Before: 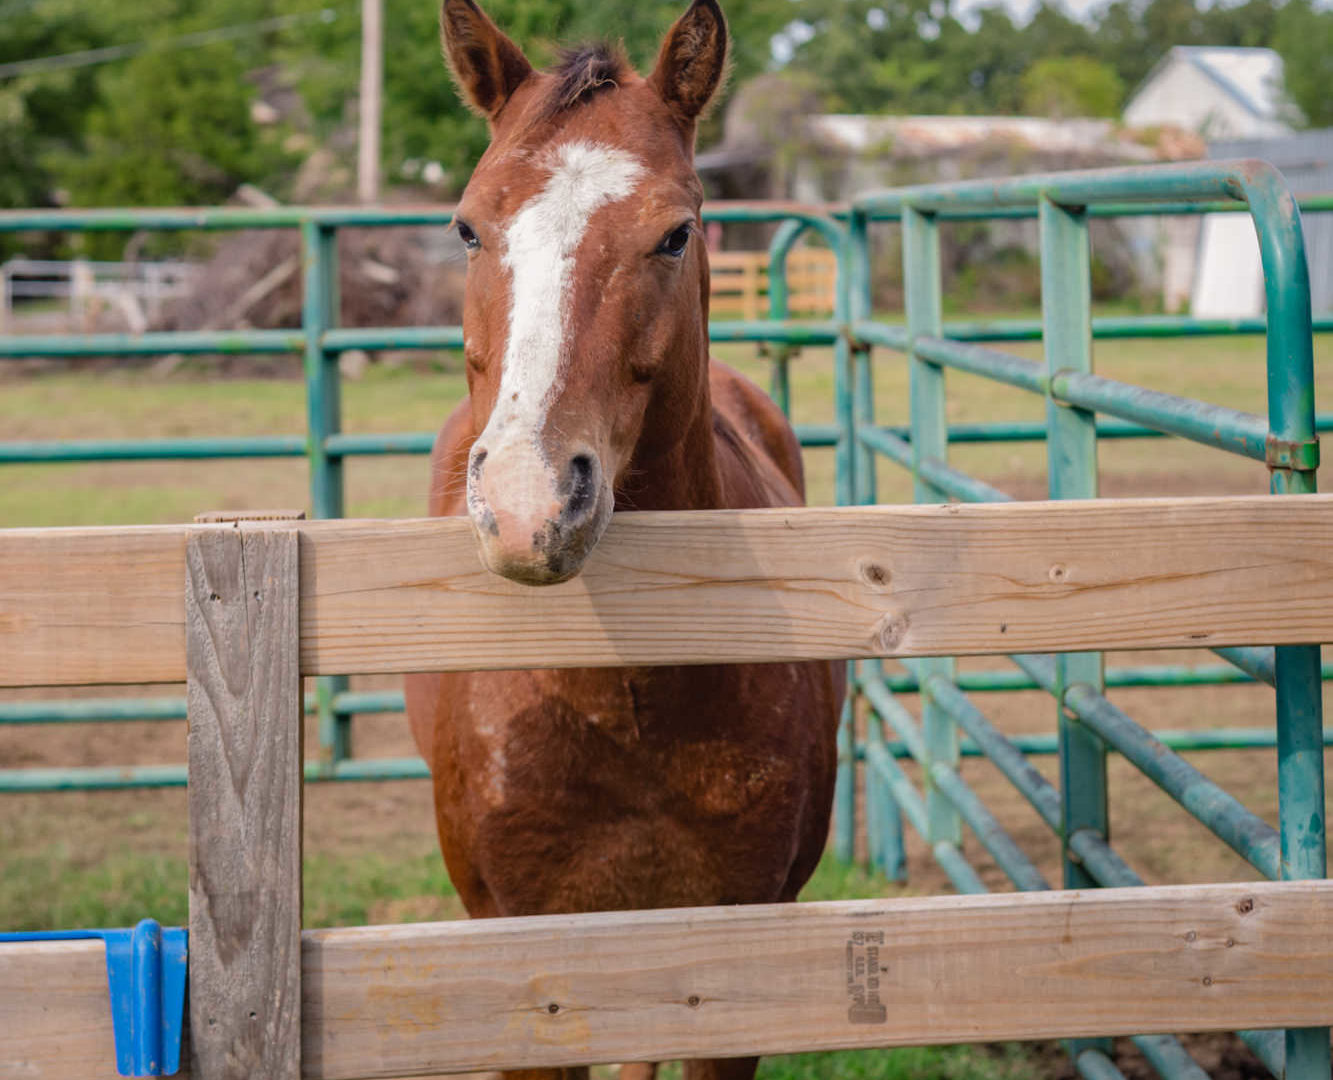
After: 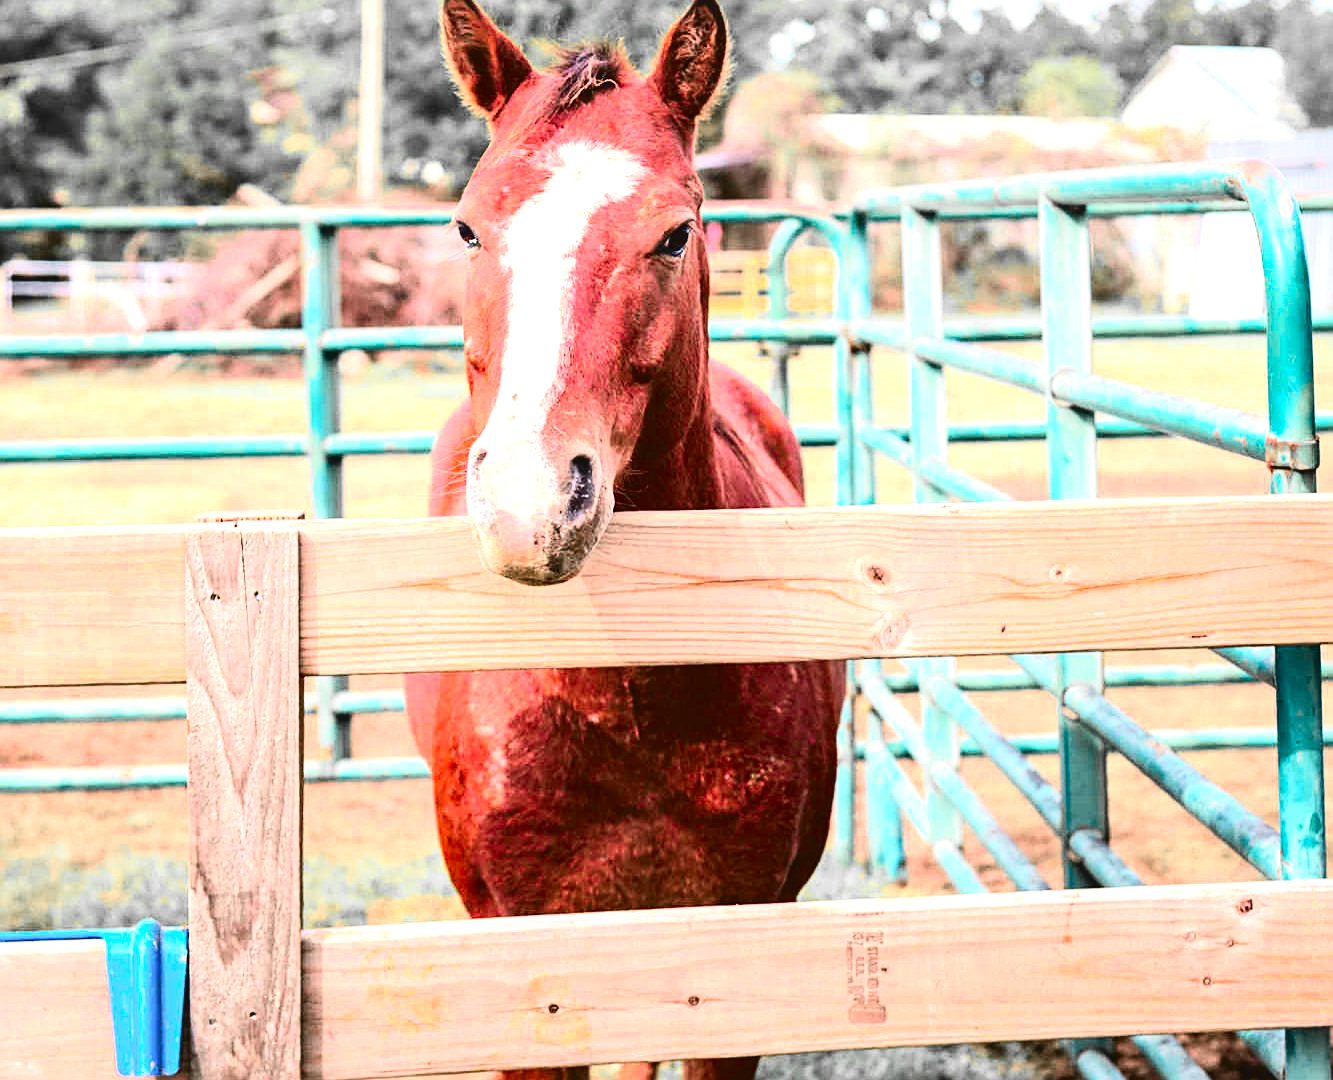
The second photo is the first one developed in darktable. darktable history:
color zones: curves: ch1 [(0, 0.679) (0.143, 0.647) (0.286, 0.261) (0.378, -0.011) (0.571, 0.396) (0.714, 0.399) (0.857, 0.406) (1, 0.679)]
sharpen: on, module defaults
contrast brightness saturation: contrast 0.09, saturation 0.28
tone equalizer: -8 EV -0.75 EV, -7 EV -0.7 EV, -6 EV -0.6 EV, -5 EV -0.4 EV, -3 EV 0.4 EV, -2 EV 0.6 EV, -1 EV 0.7 EV, +0 EV 0.75 EV, edges refinement/feathering 500, mask exposure compensation -1.57 EV, preserve details no
tone curve: curves: ch0 [(0, 0.039) (0.104, 0.094) (0.285, 0.301) (0.689, 0.764) (0.89, 0.926) (0.994, 0.971)]; ch1 [(0, 0) (0.337, 0.249) (0.437, 0.411) (0.485, 0.487) (0.515, 0.514) (0.566, 0.563) (0.641, 0.655) (1, 1)]; ch2 [(0, 0) (0.314, 0.301) (0.421, 0.411) (0.502, 0.505) (0.528, 0.54) (0.557, 0.555) (0.612, 0.583) (0.722, 0.67) (1, 1)], color space Lab, independent channels, preserve colors none
color correction: highlights a* 3.12, highlights b* -1.55, shadows a* -0.101, shadows b* 2.52, saturation 0.98
exposure: black level correction 0, exposure 0.95 EV, compensate exposure bias true, compensate highlight preservation false
